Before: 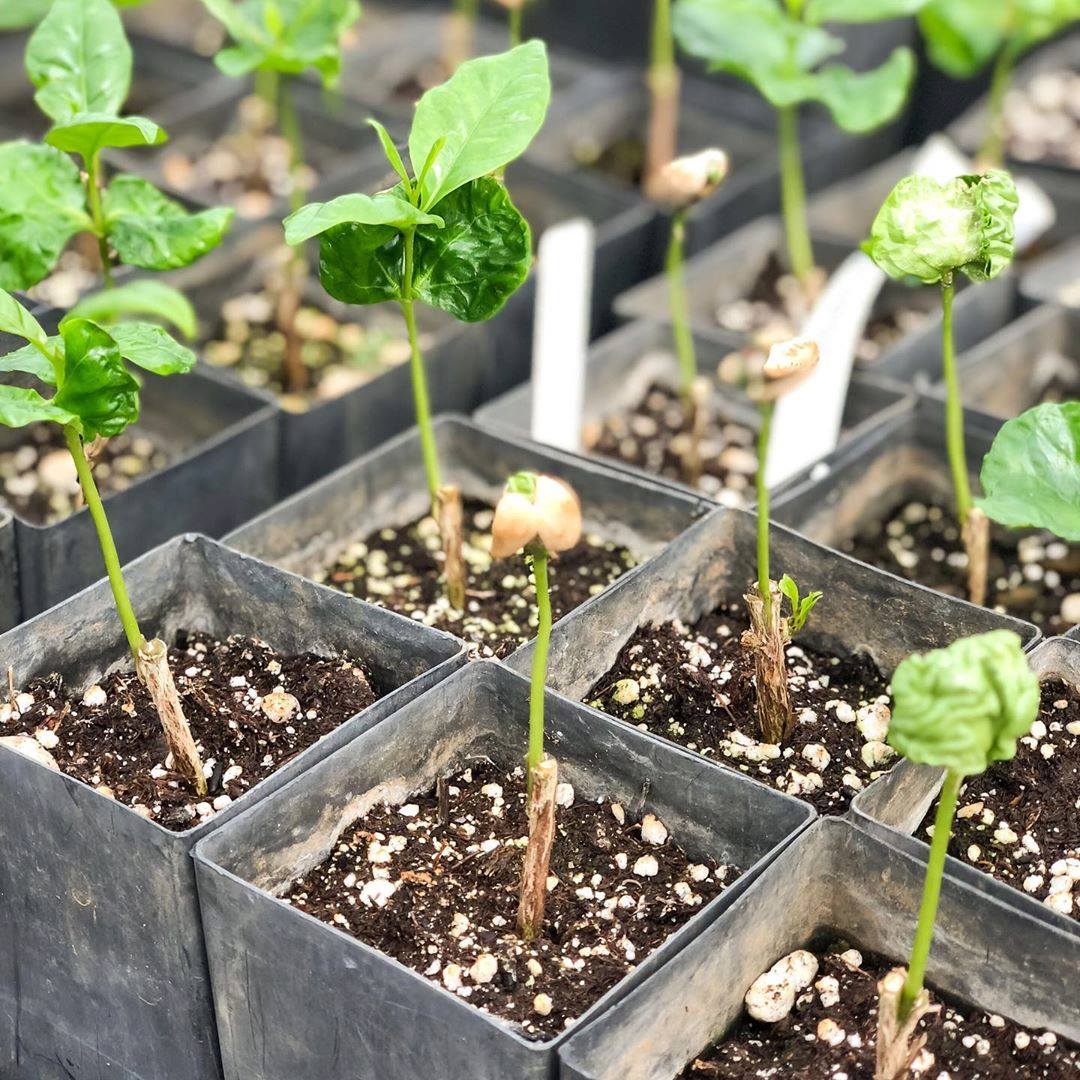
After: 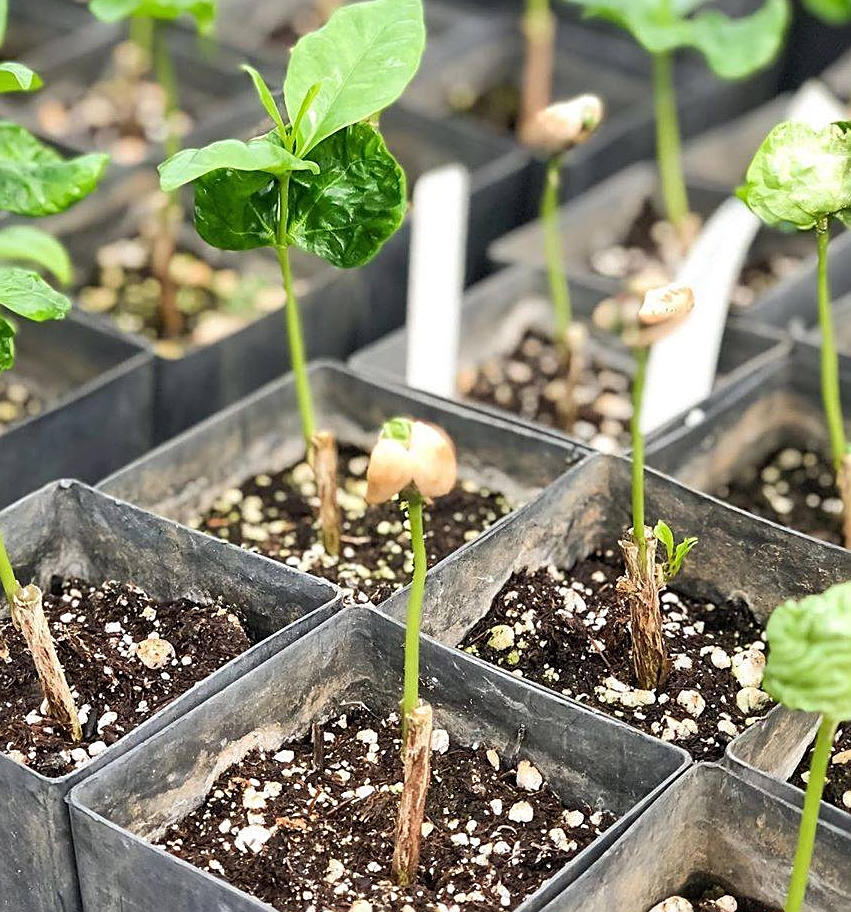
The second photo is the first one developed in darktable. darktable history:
crop: left 11.598%, top 5.085%, right 9.588%, bottom 10.441%
sharpen: on, module defaults
